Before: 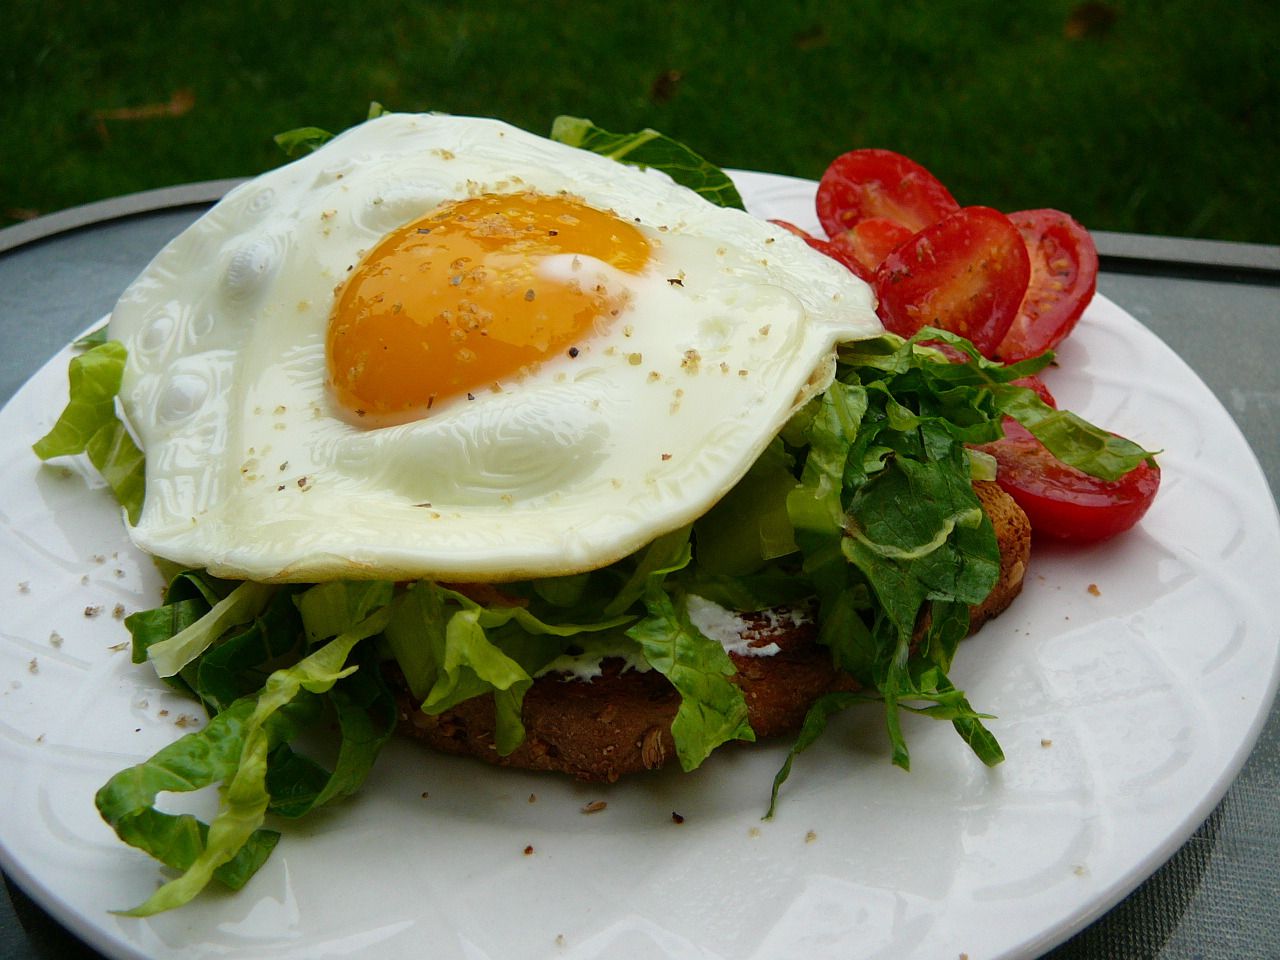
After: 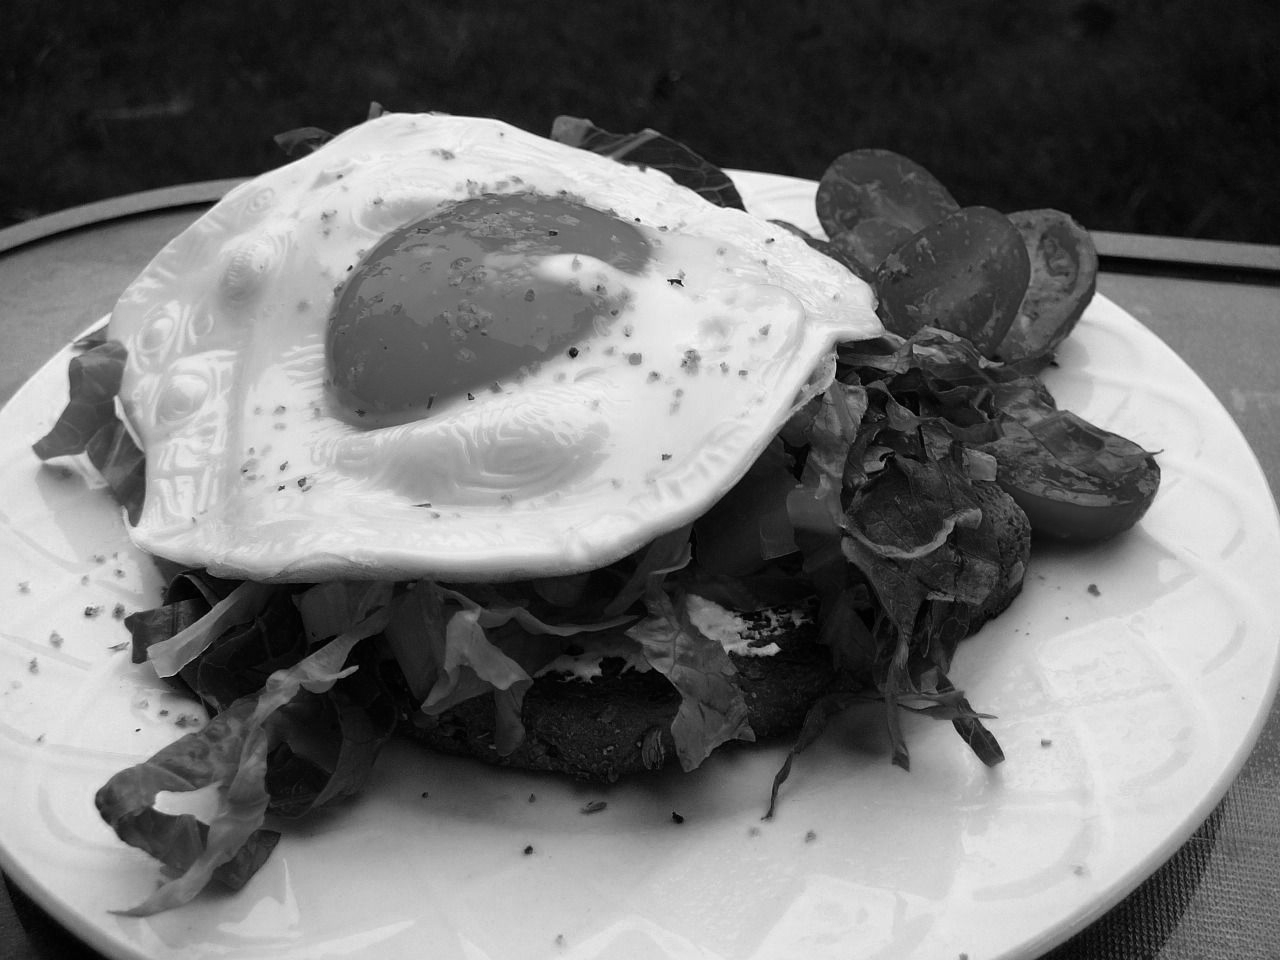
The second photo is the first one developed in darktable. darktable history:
white balance: red 0.871, blue 1.249
color calibration: output gray [0.246, 0.254, 0.501, 0], gray › normalize channels true, illuminant same as pipeline (D50), adaptation XYZ, x 0.346, y 0.359, gamut compression 0
